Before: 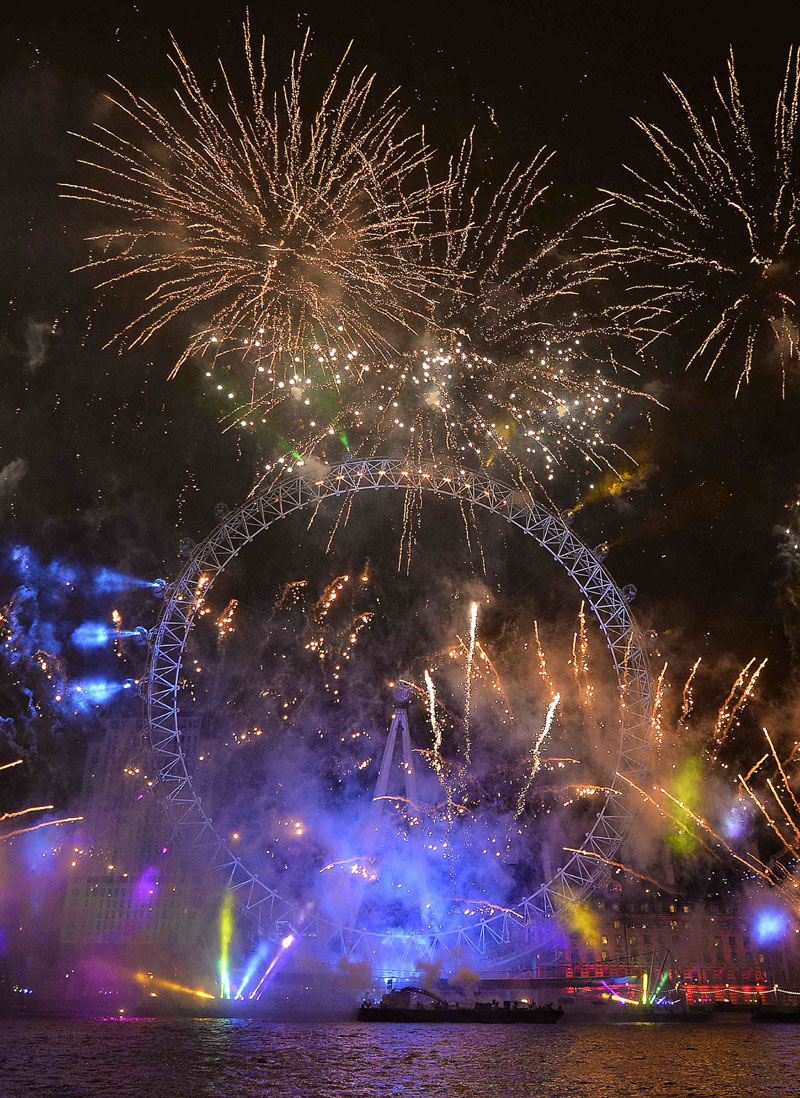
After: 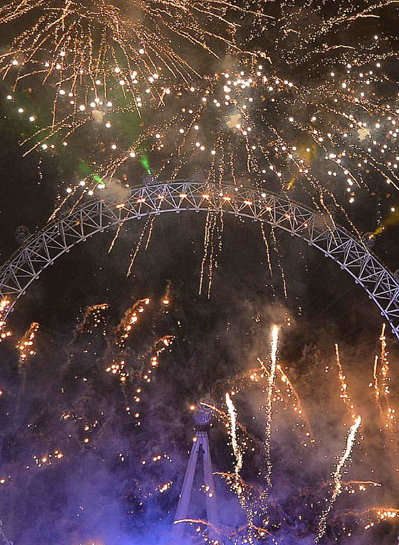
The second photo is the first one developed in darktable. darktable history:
crop: left 24.936%, top 25.288%, right 25.123%, bottom 25.049%
